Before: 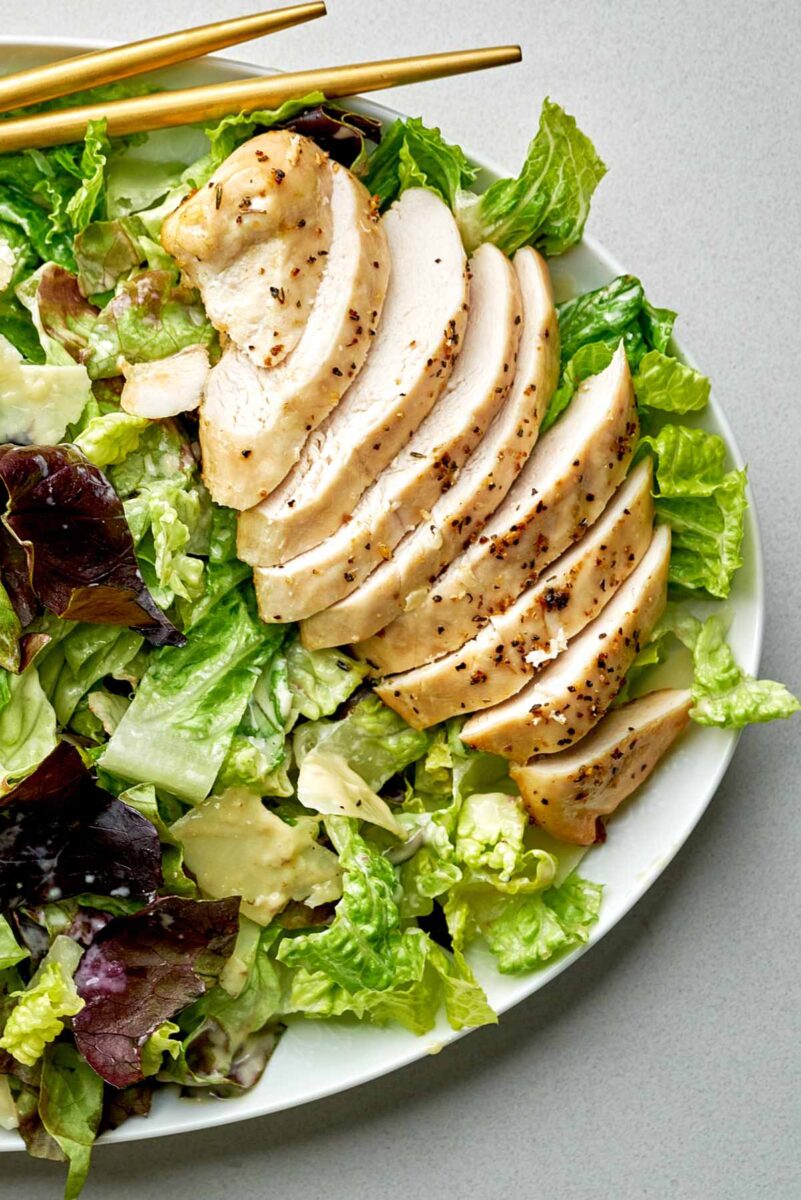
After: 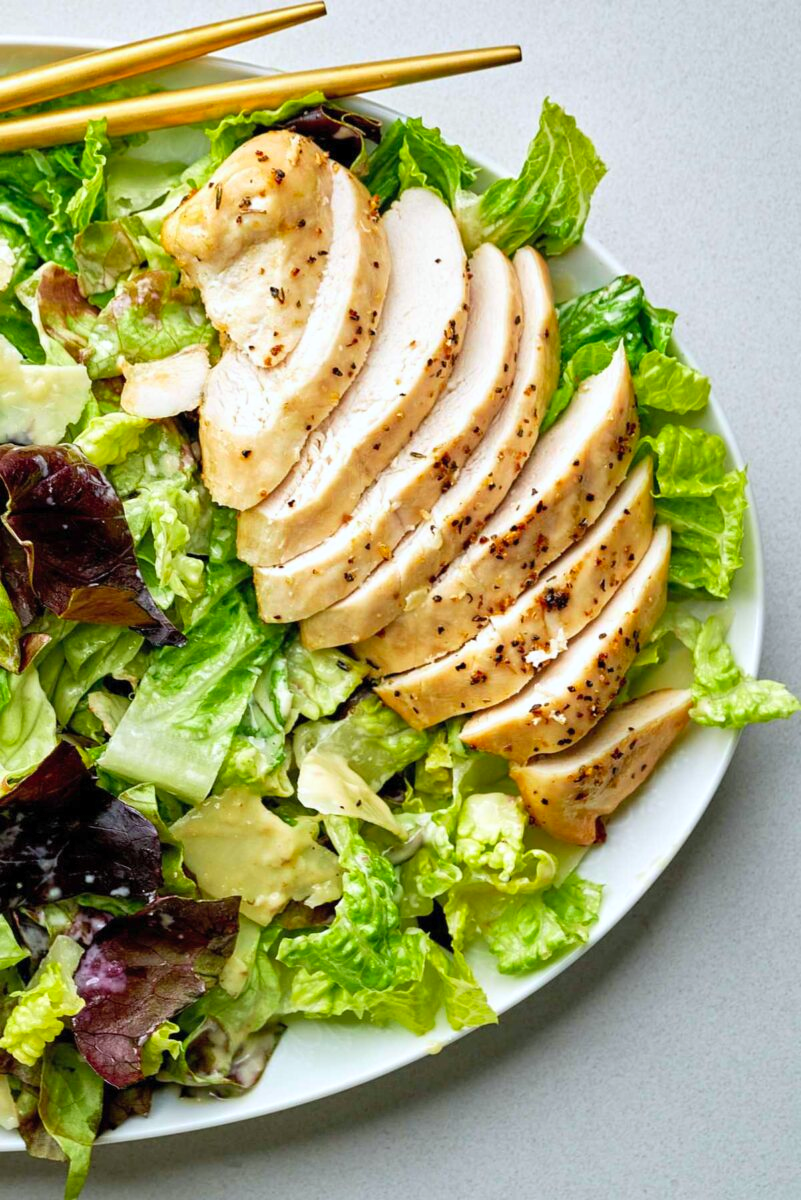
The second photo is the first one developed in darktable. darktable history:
white balance: red 0.98, blue 1.034
contrast brightness saturation: contrast 0.07, brightness 0.08, saturation 0.18
